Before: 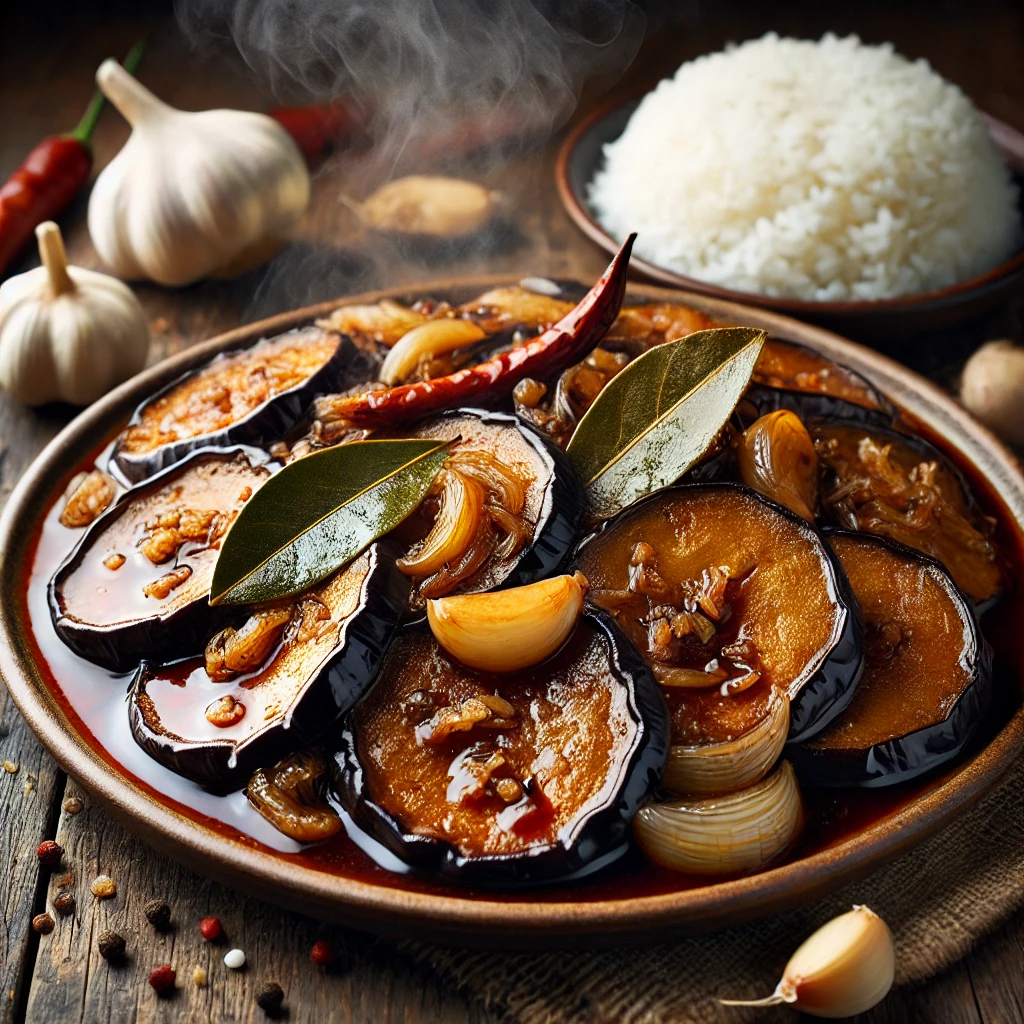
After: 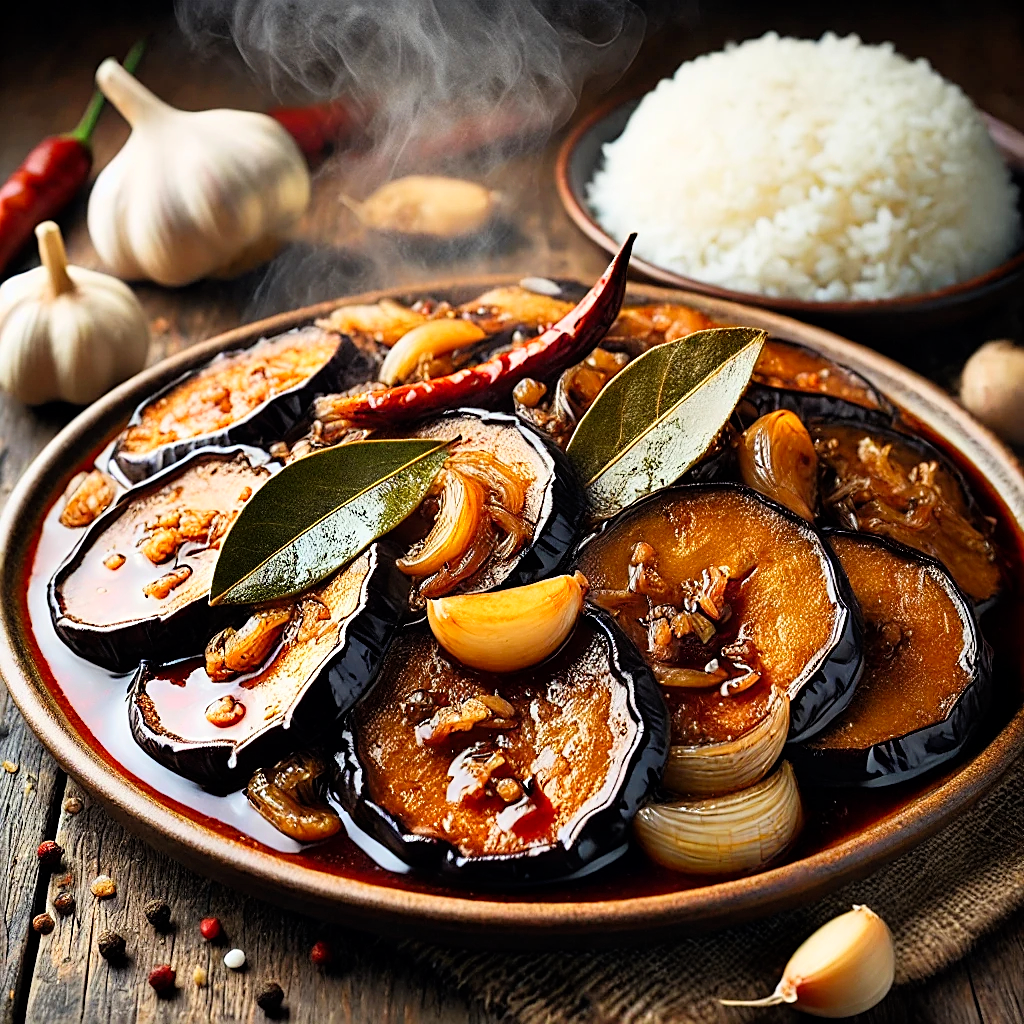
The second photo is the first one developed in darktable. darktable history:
sharpen: on, module defaults
tone curve: curves: ch0 [(0, 0) (0.004, 0.001) (0.133, 0.151) (0.325, 0.399) (0.475, 0.579) (0.832, 0.902) (1, 1)], color space Lab, linked channels, preserve colors none
